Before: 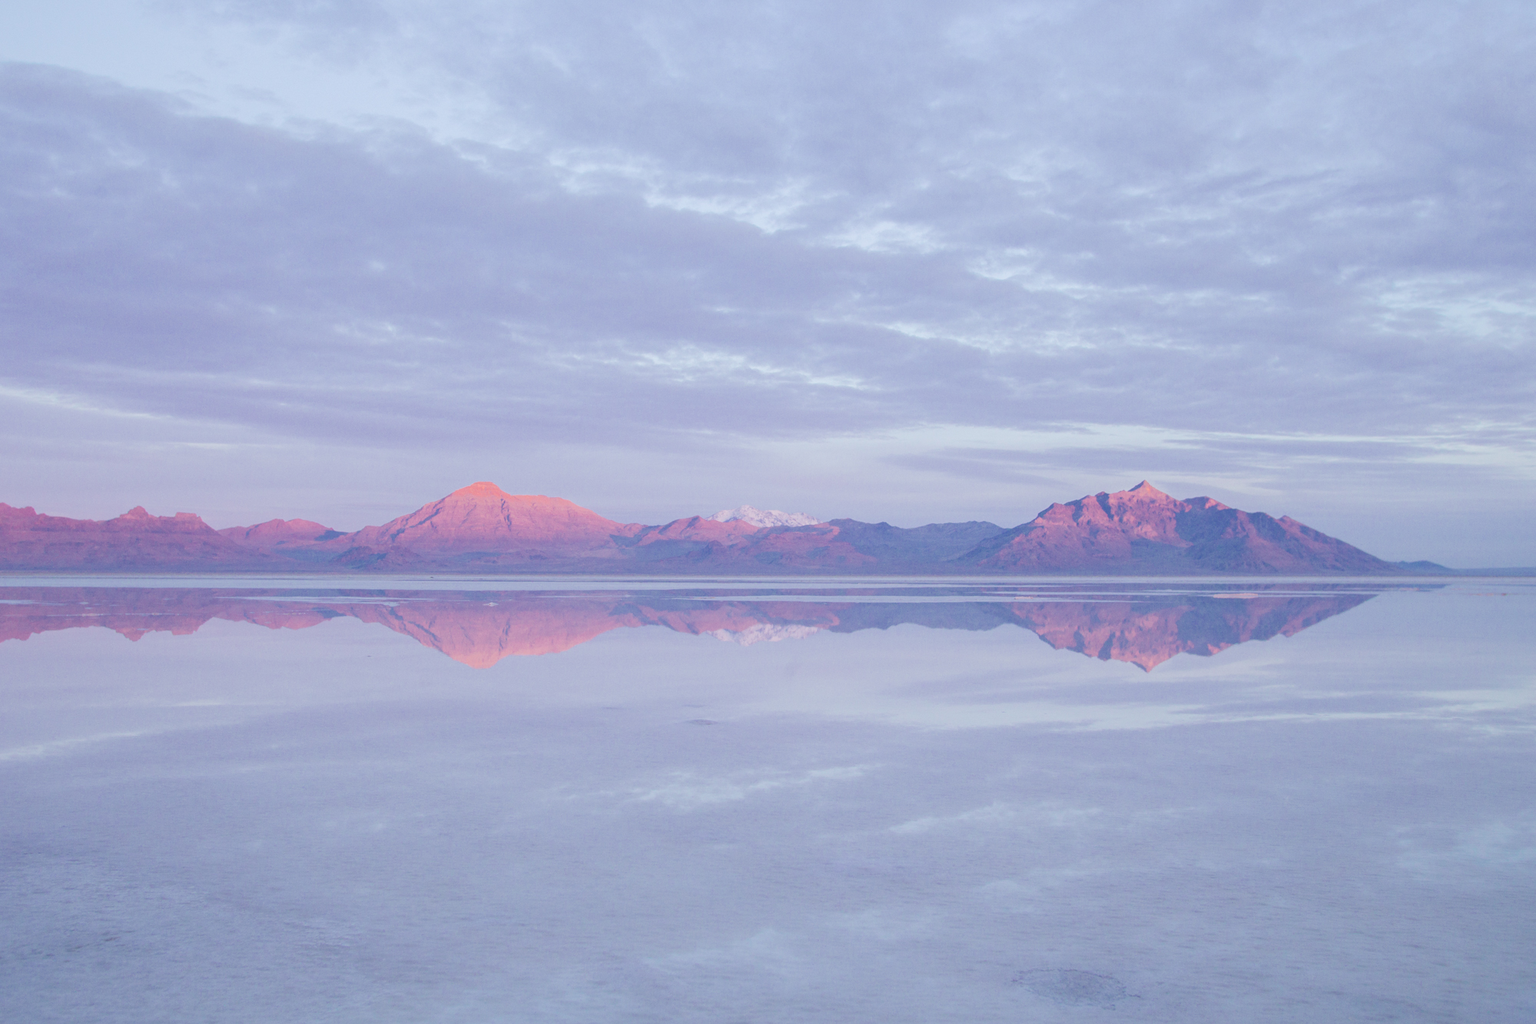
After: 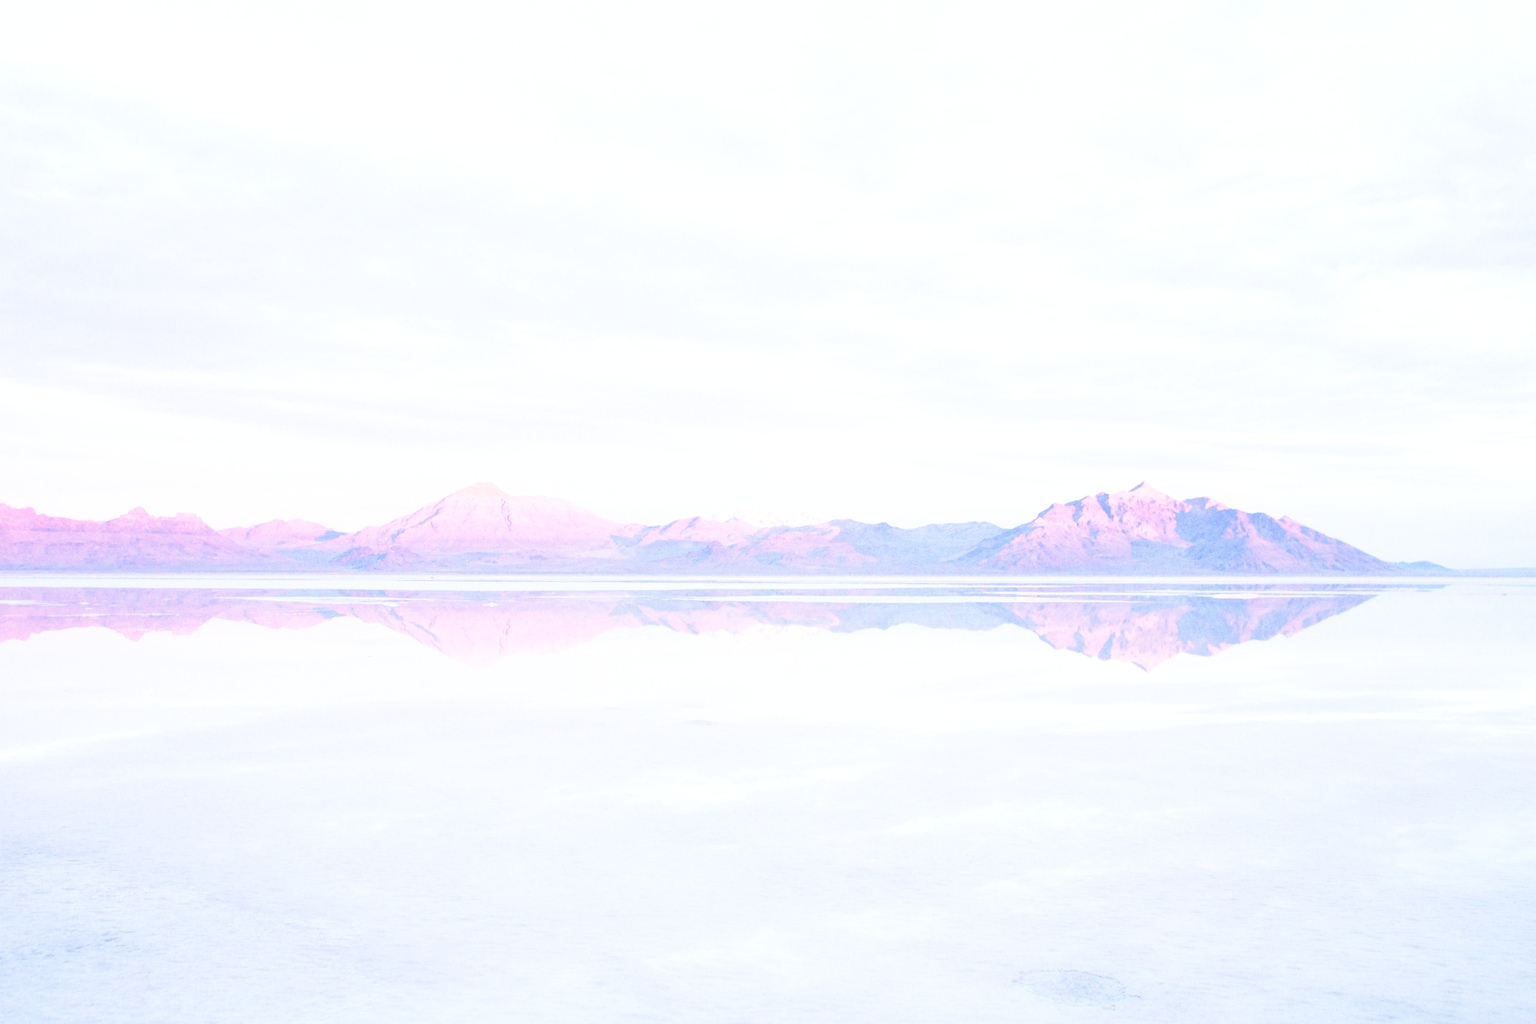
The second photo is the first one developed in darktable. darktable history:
base curve: curves: ch0 [(0, 0) (0.036, 0.037) (0.121, 0.228) (0.46, 0.76) (0.859, 0.983) (1, 1)], preserve colors none
exposure: black level correction 0.001, exposure 0.955 EV, compensate exposure bias true, compensate highlight preservation false
